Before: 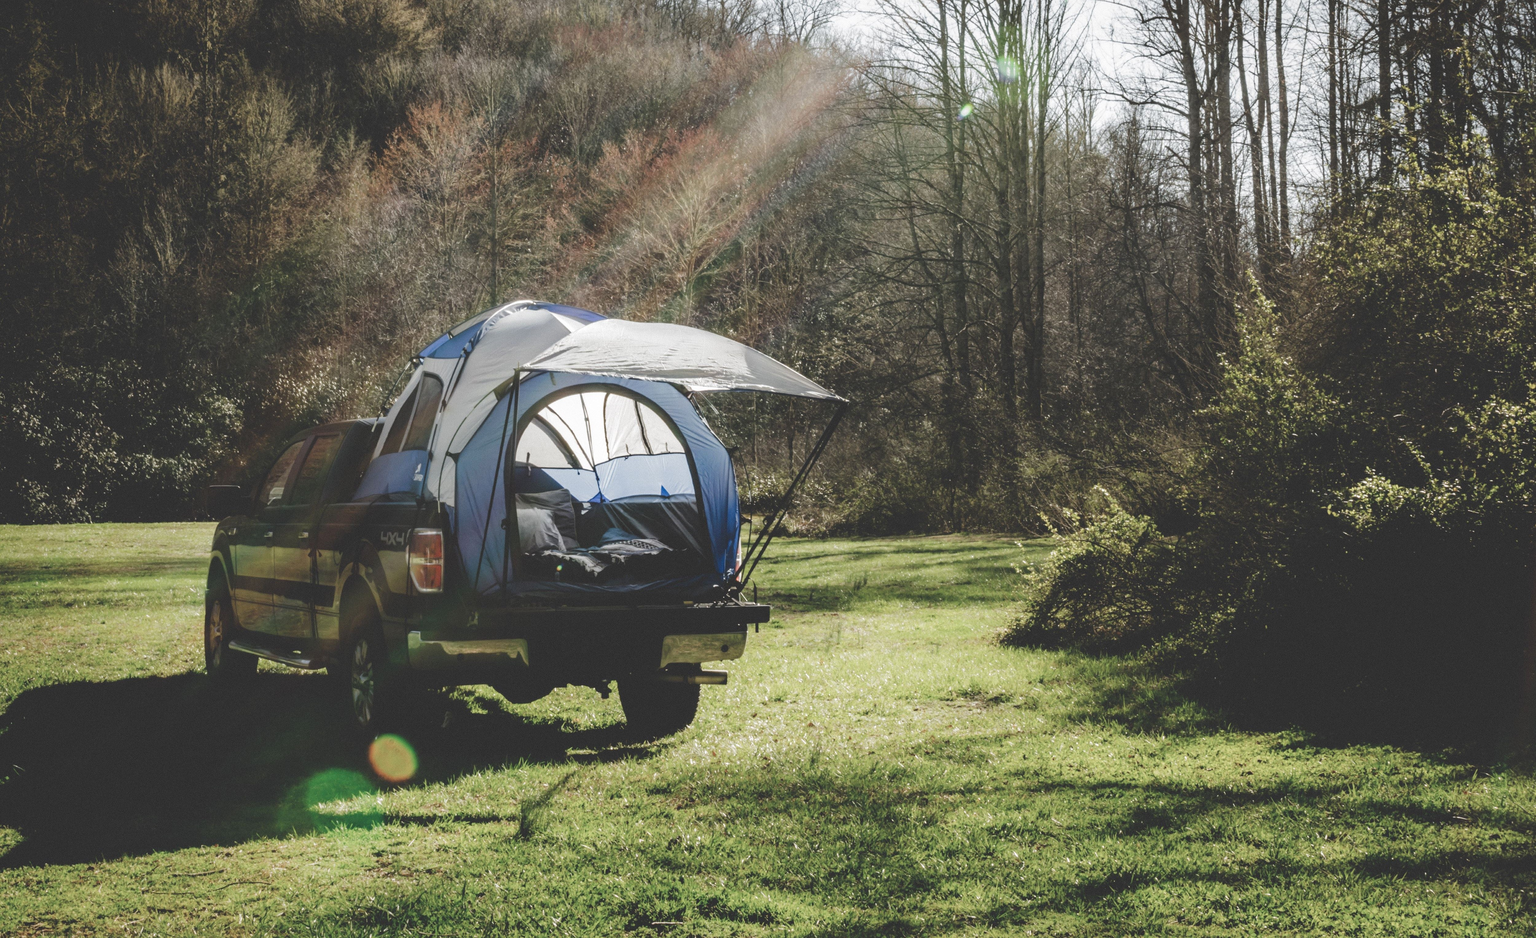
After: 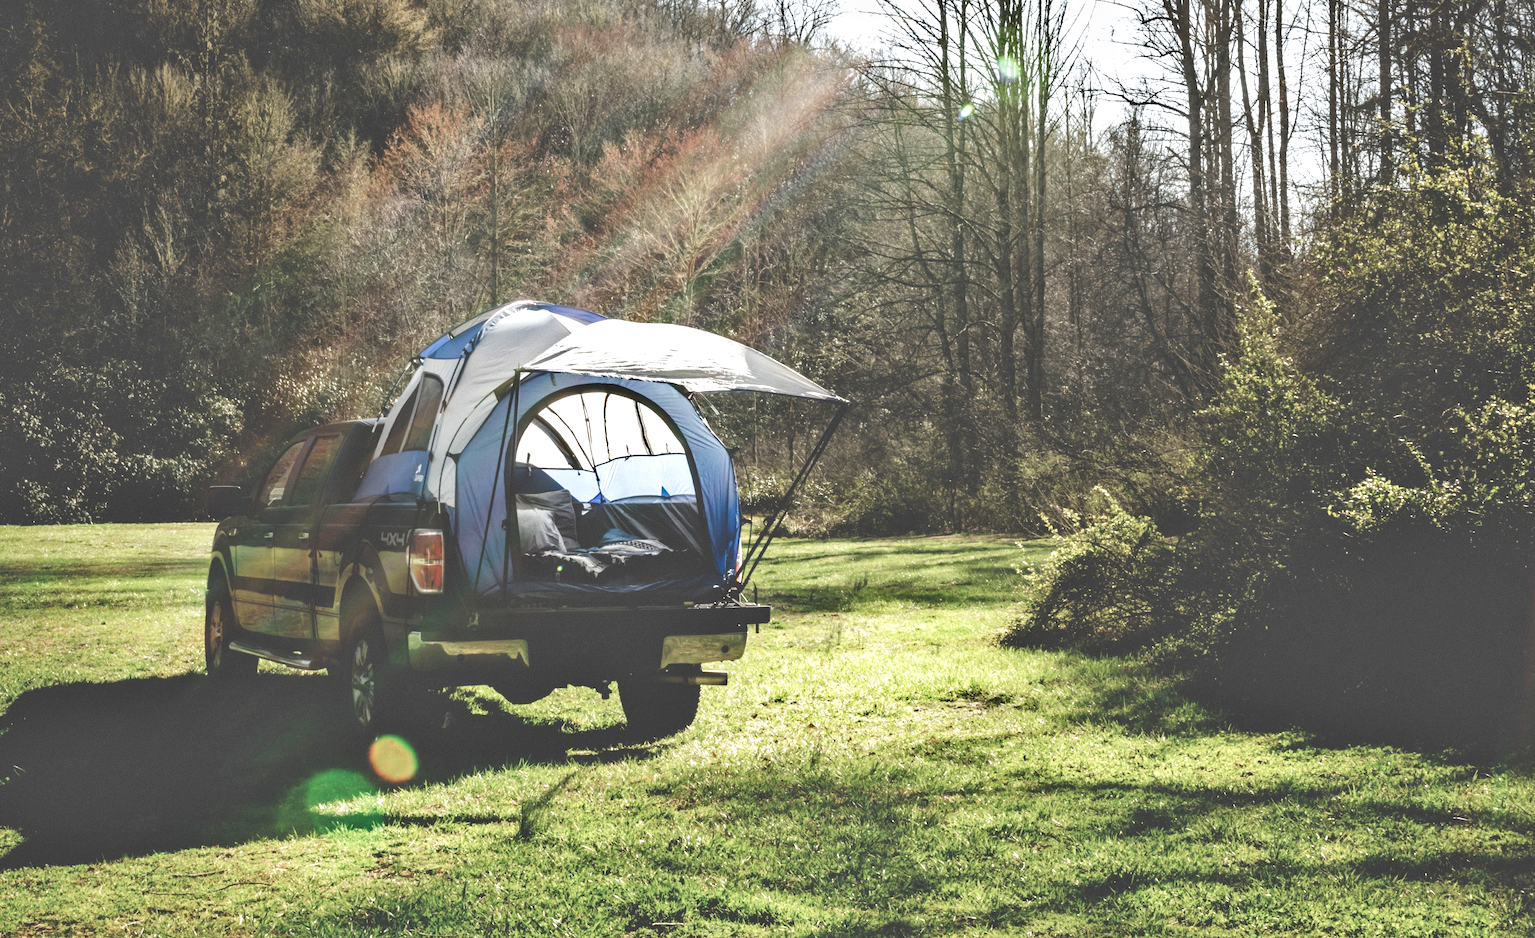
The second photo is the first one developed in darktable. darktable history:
exposure: black level correction 0, exposure 0.691 EV, compensate exposure bias true, compensate highlight preservation false
shadows and highlights: low approximation 0.01, soften with gaussian
